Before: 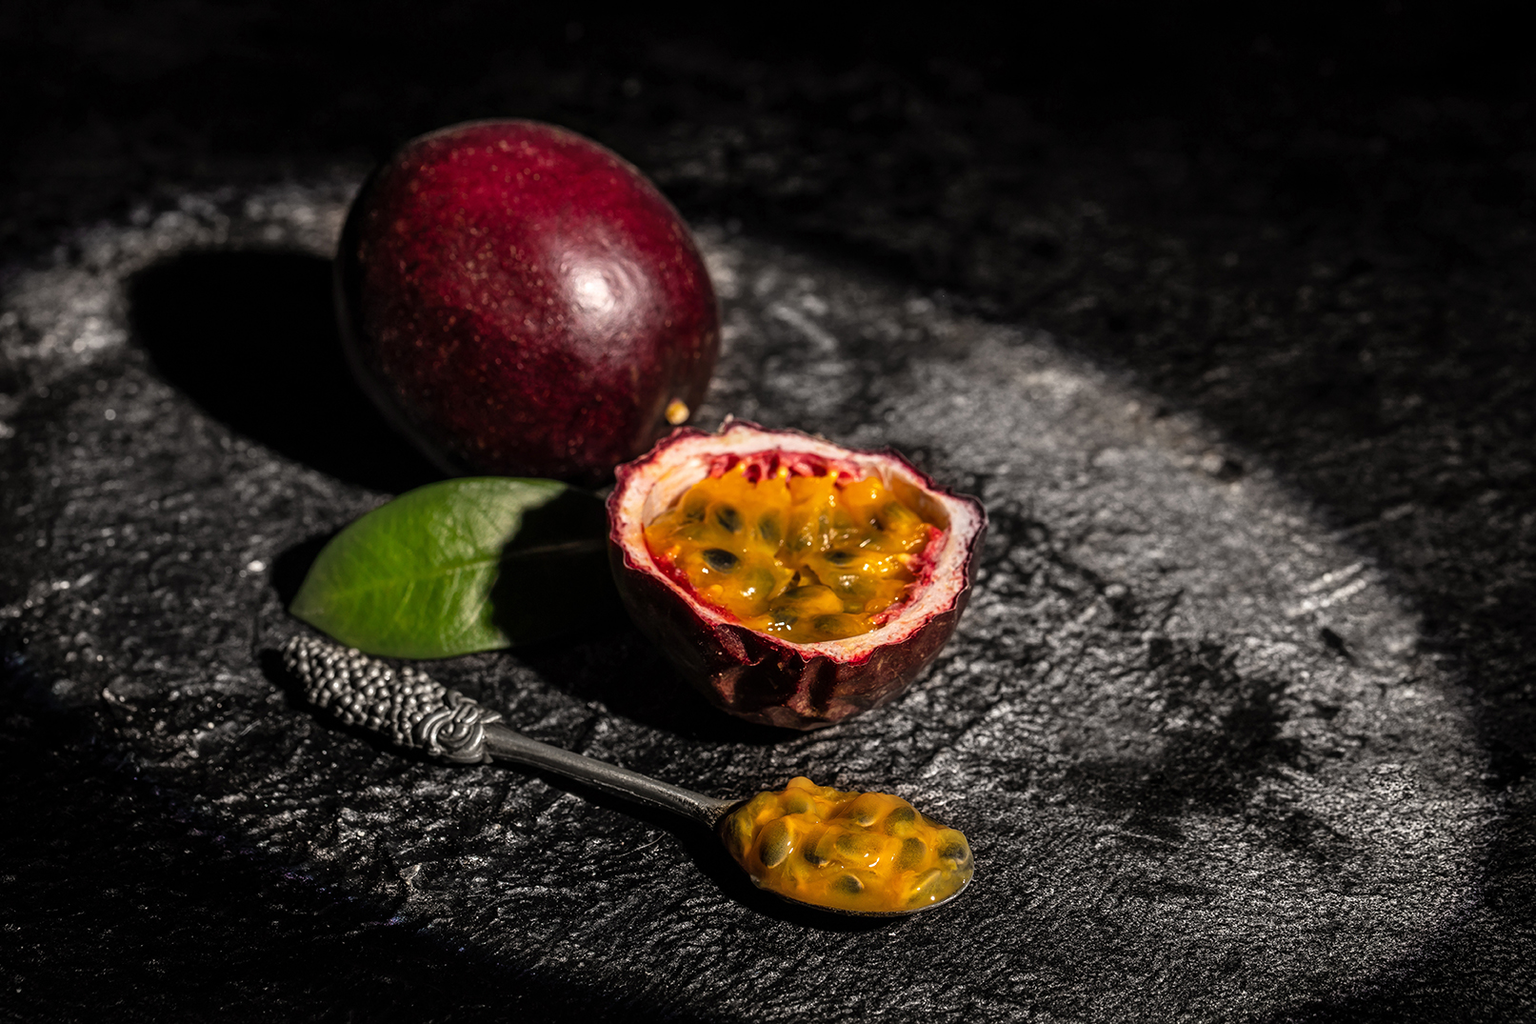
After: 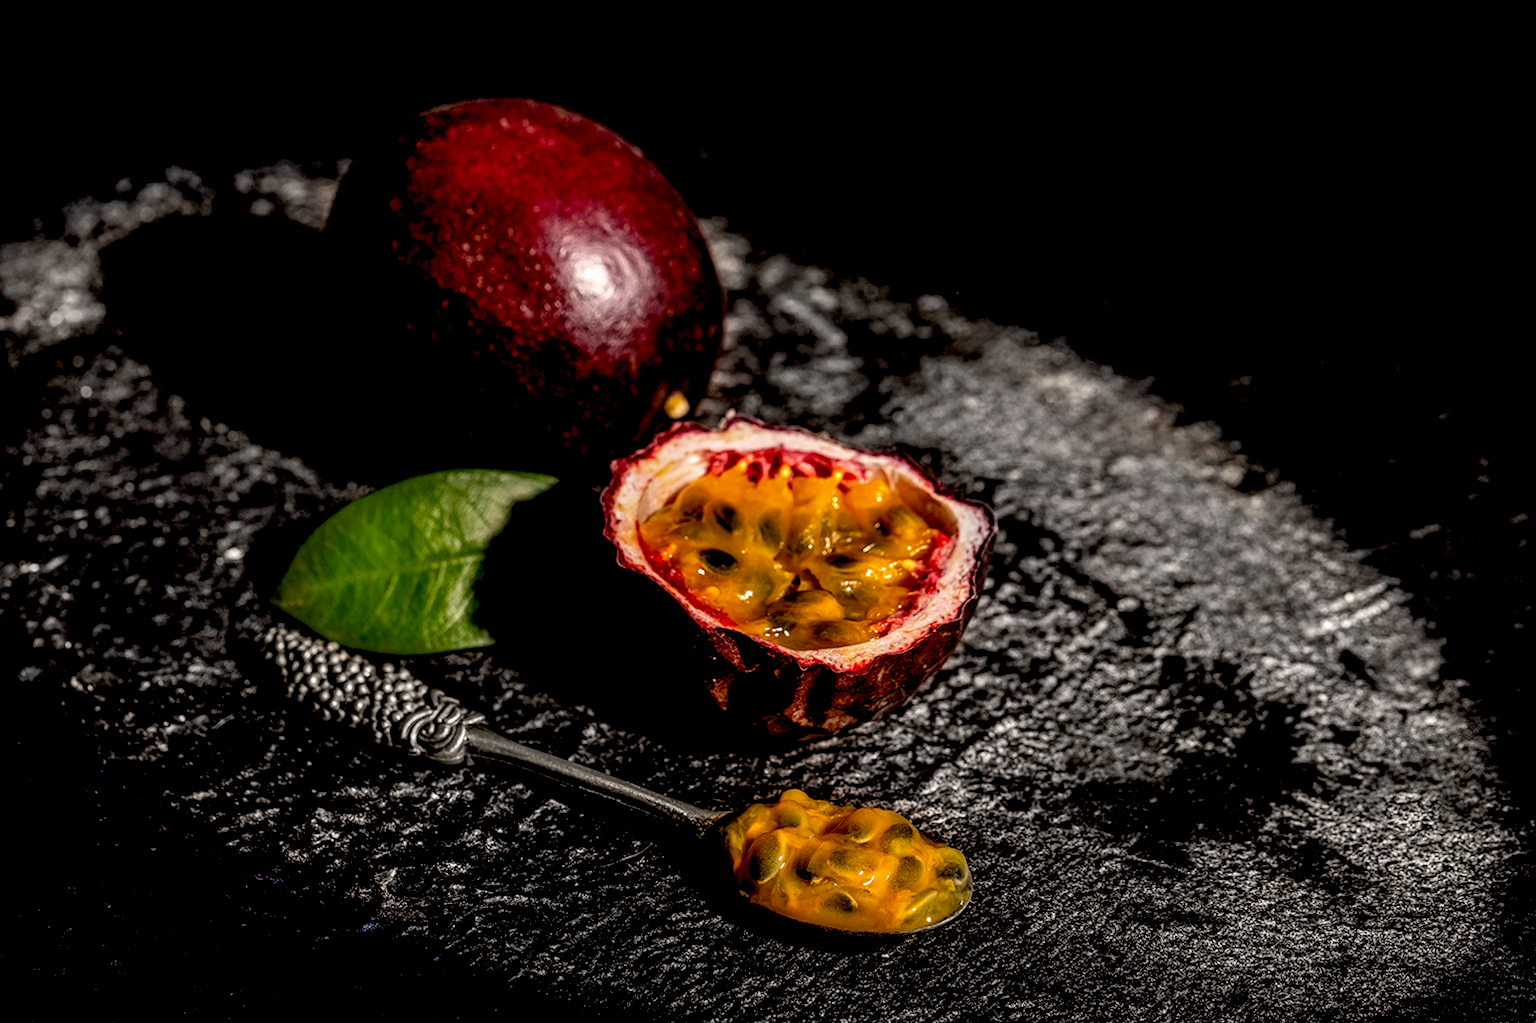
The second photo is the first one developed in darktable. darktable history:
crop and rotate: angle -1.62°
local contrast: on, module defaults
exposure: black level correction 0.025, exposure 0.181 EV, compensate exposure bias true, compensate highlight preservation false
